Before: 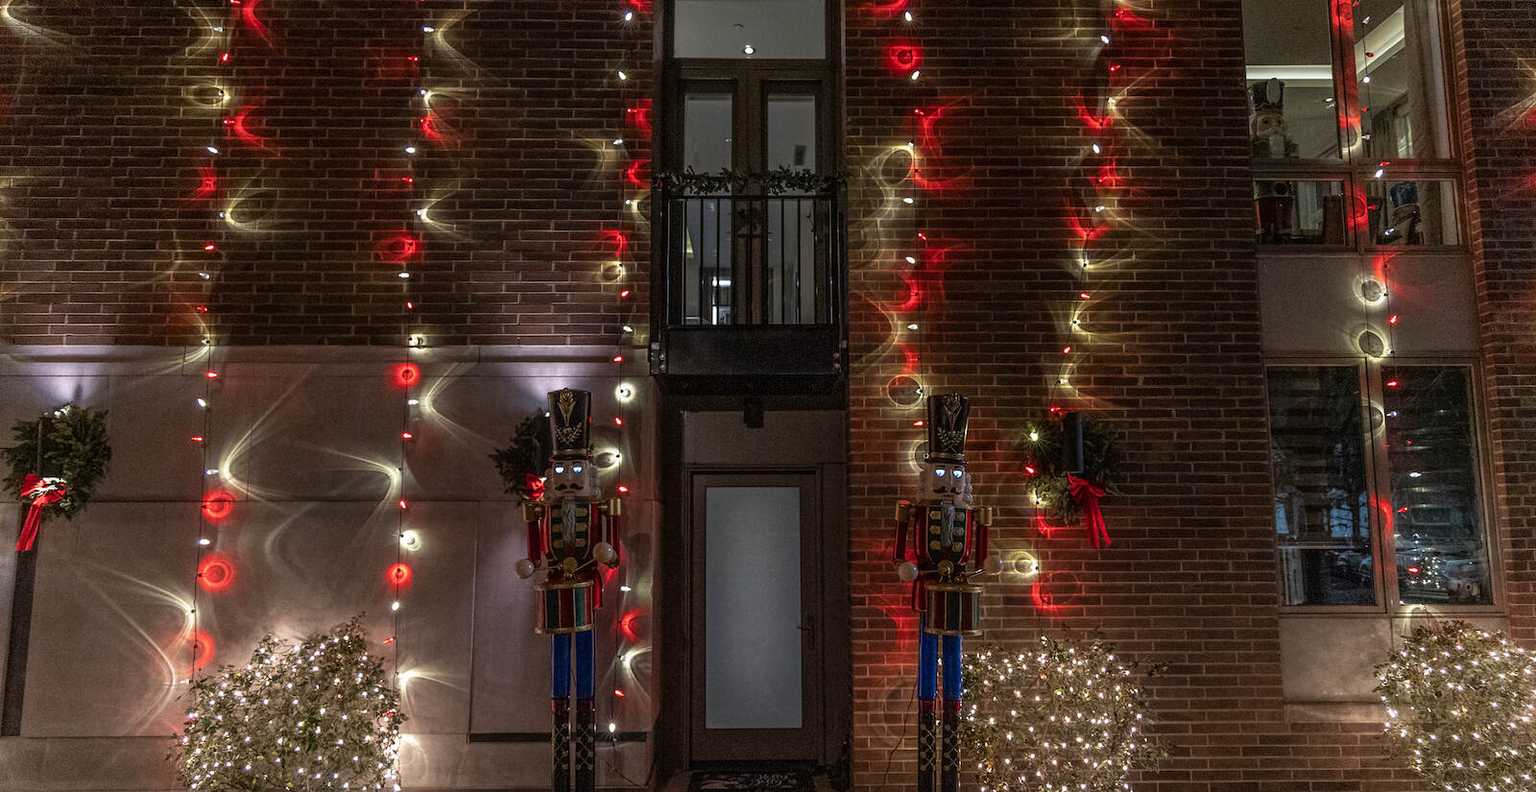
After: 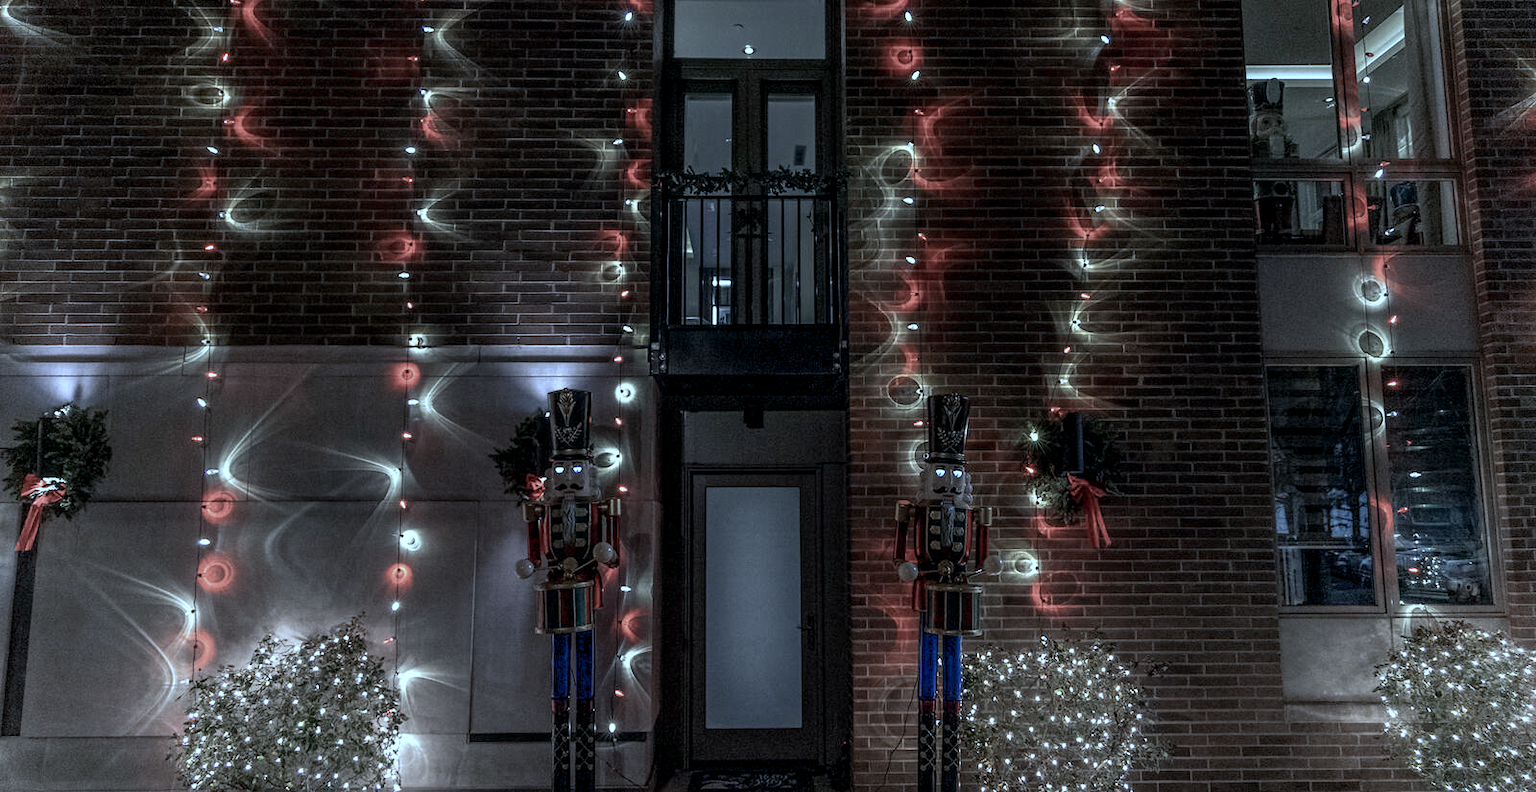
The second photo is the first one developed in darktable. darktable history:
color calibration: illuminant custom, x 0.431, y 0.395, temperature 3074.64 K
color balance rgb: global offset › luminance -0.486%, perceptual saturation grading › global saturation -28.349%, perceptual saturation grading › highlights -20.658%, perceptual saturation grading › mid-tones -23.4%, perceptual saturation grading › shadows -25.08%, global vibrance 5.046%, contrast 3.056%
